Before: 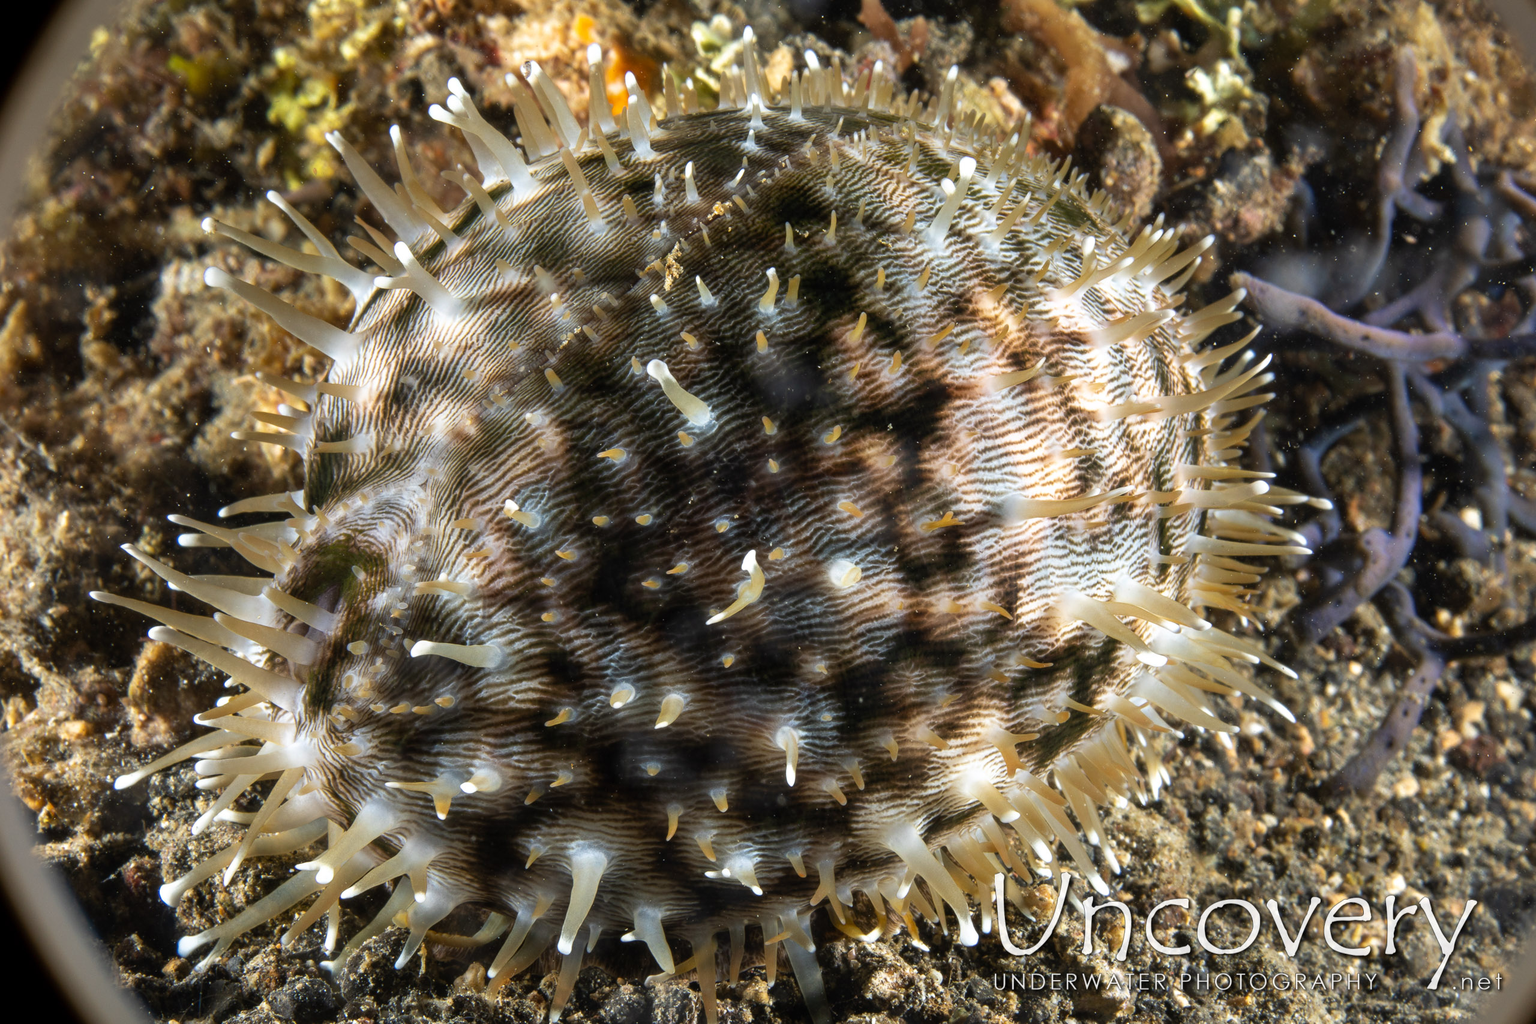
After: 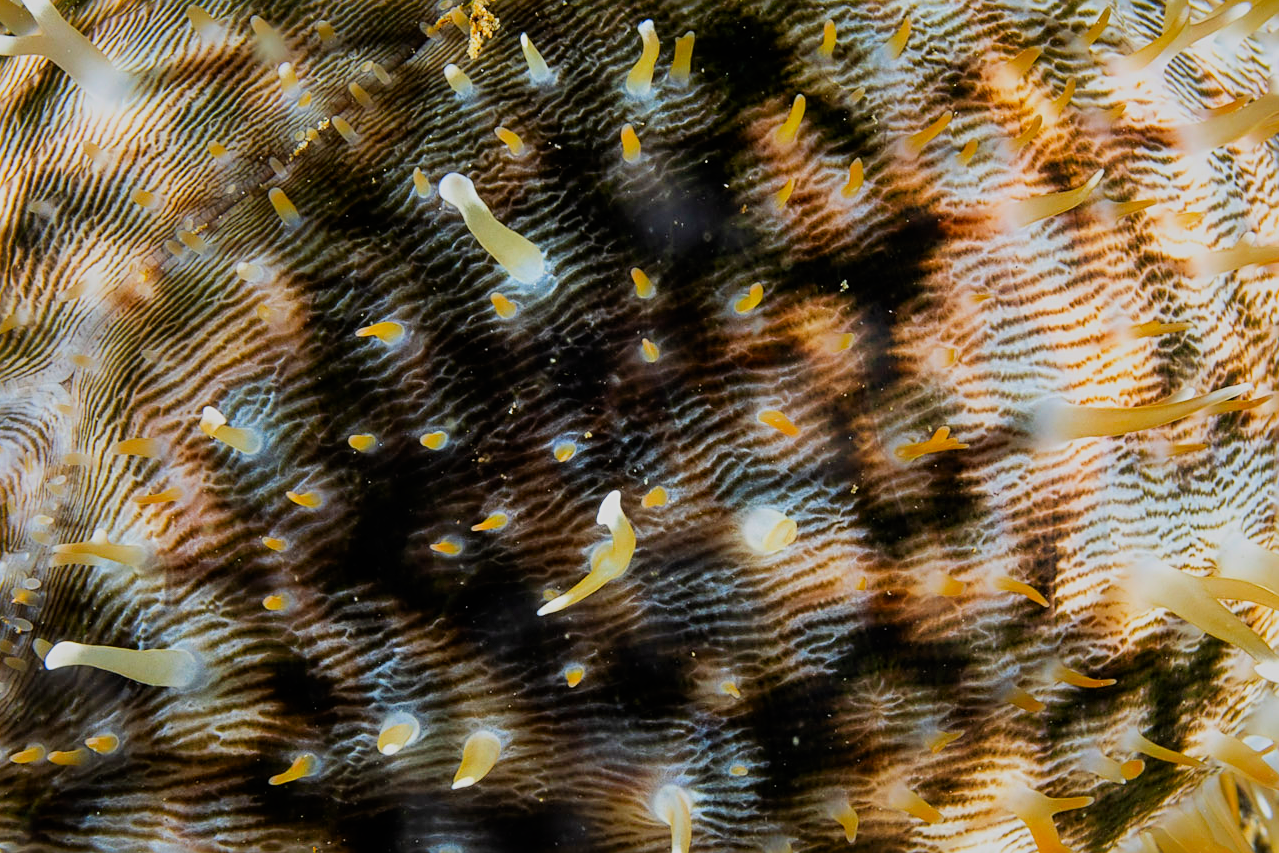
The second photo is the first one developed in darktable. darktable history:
sharpen: radius 1.967
filmic rgb: black relative exposure -7.65 EV, white relative exposure 4.56 EV, hardness 3.61
crop: left 25%, top 25%, right 25%, bottom 25%
color correction: saturation 1.8
shadows and highlights: radius 125.46, shadows 30.51, highlights -30.51, low approximation 0.01, soften with gaussian
